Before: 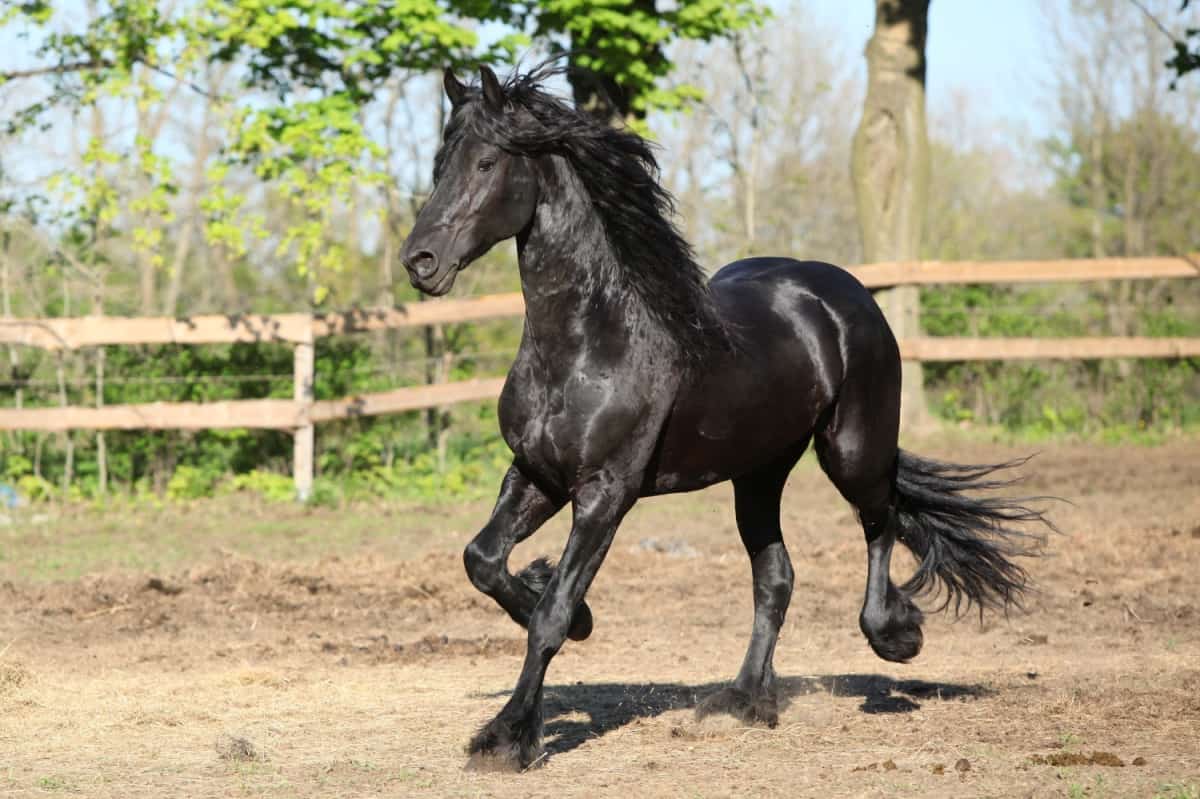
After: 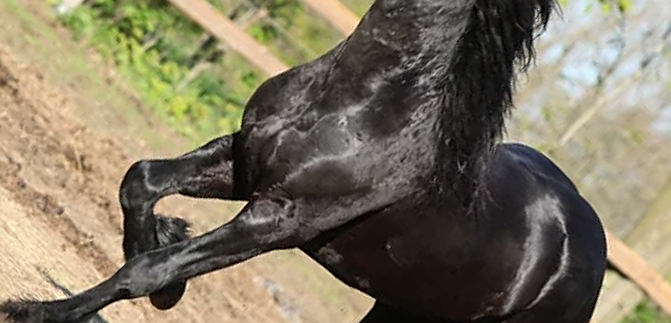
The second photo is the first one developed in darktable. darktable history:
sharpen: on, module defaults
crop and rotate: angle -44.98°, top 16.687%, right 0.986%, bottom 11.746%
